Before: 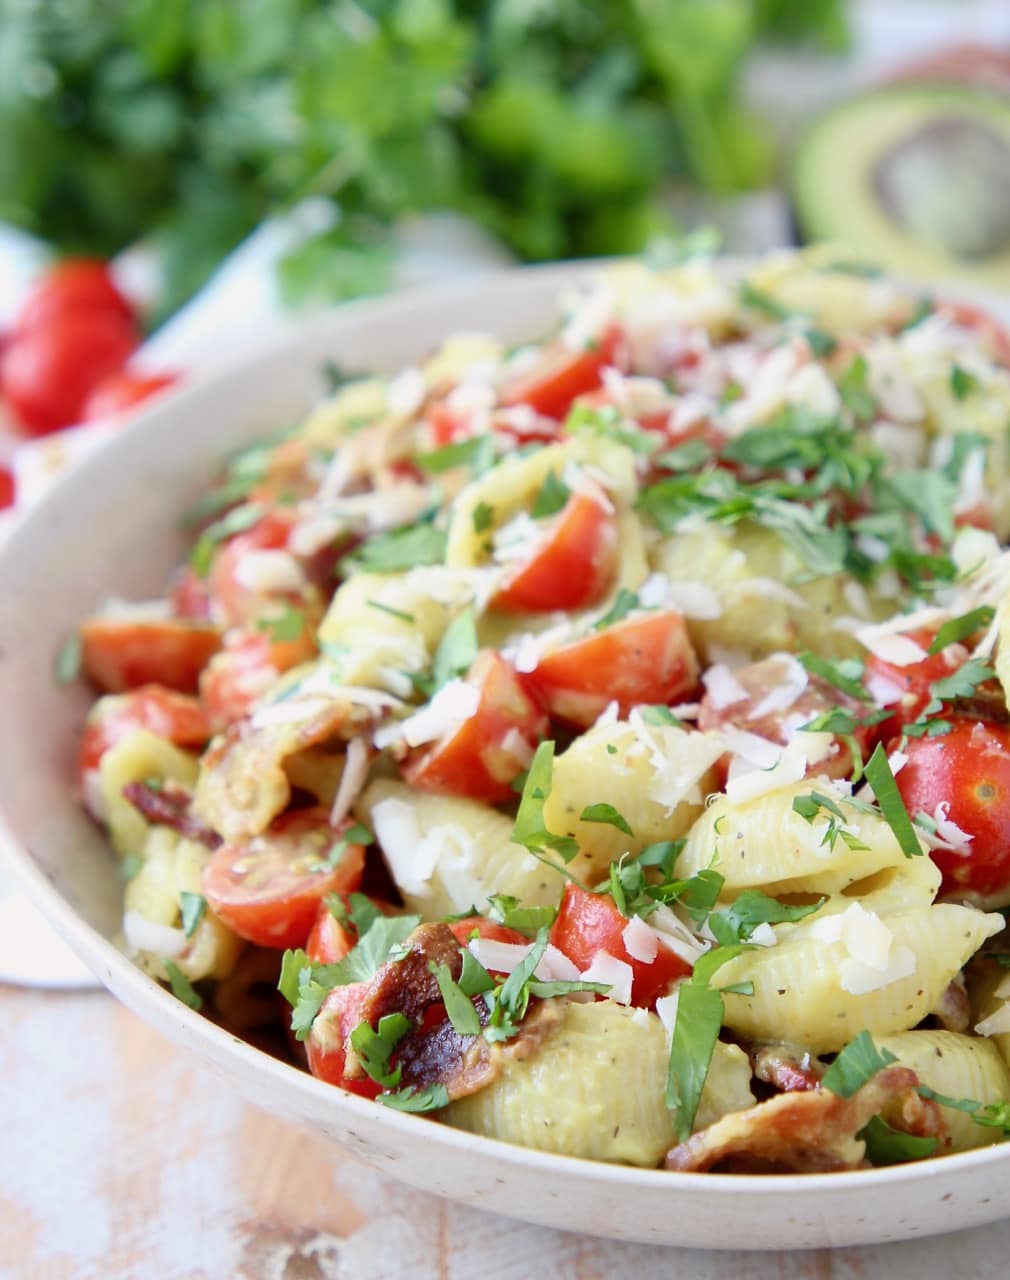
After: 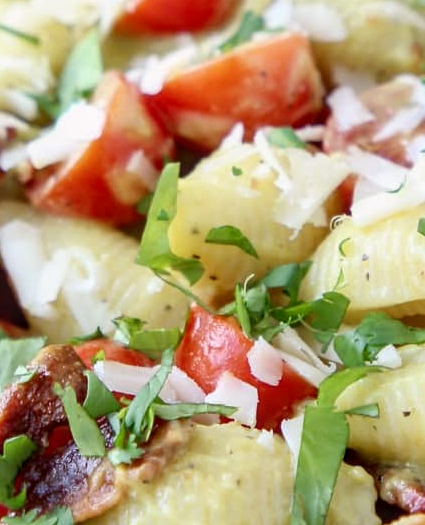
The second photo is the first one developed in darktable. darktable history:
local contrast: on, module defaults
crop: left 37.221%, top 45.169%, right 20.63%, bottom 13.777%
levels: levels [0, 0.498, 0.996]
